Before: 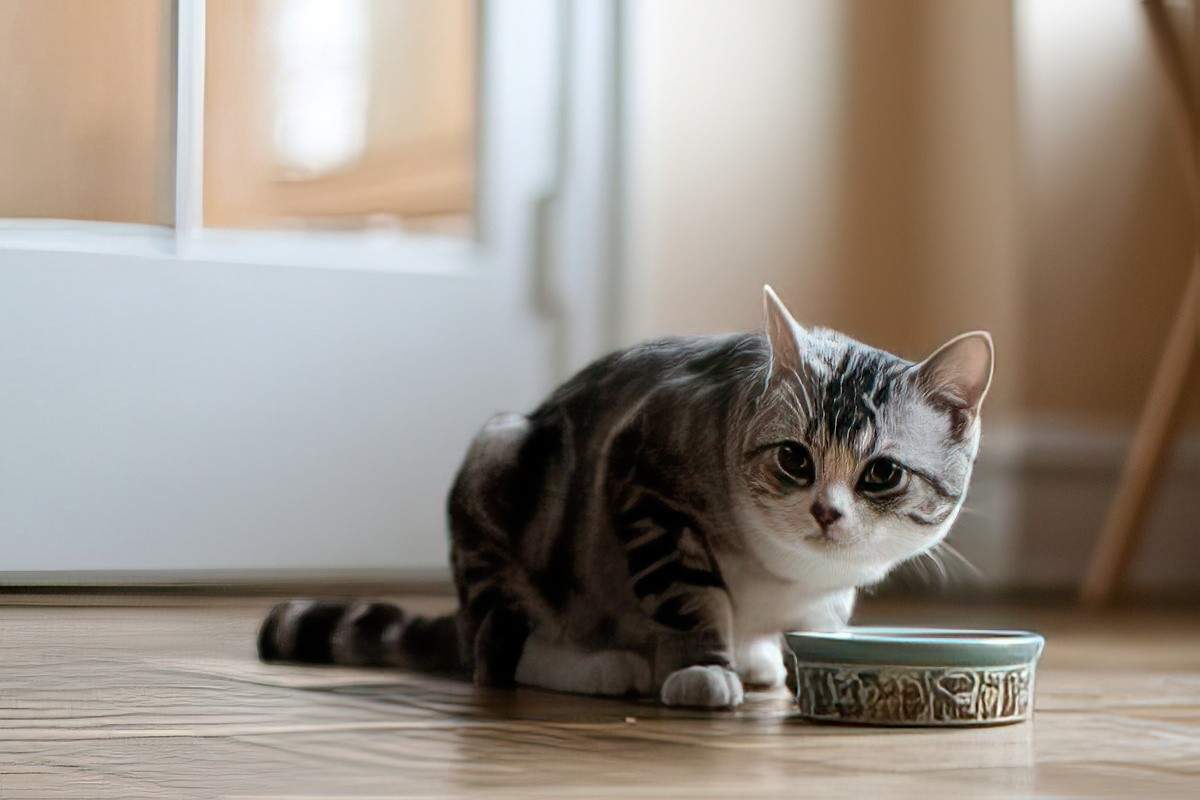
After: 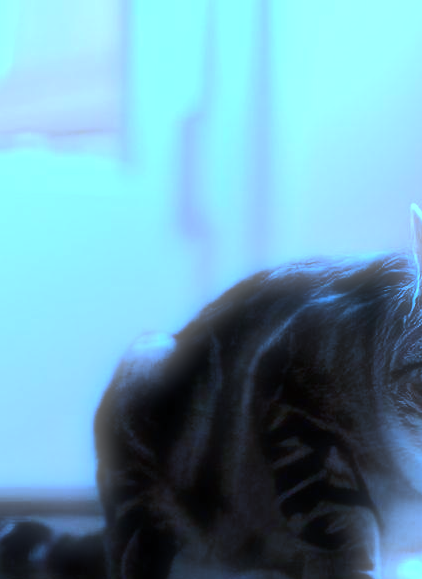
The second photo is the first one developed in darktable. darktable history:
crop and rotate: left 29.476%, top 10.214%, right 35.32%, bottom 17.333%
tone equalizer: -8 EV 0.001 EV, -7 EV -0.002 EV, -6 EV 0.002 EV, -5 EV -0.03 EV, -4 EV -0.116 EV, -3 EV -0.169 EV, -2 EV 0.24 EV, -1 EV 0.702 EV, +0 EV 0.493 EV
color correction: highlights a* -9.35, highlights b* -23.15
soften: size 60.24%, saturation 65.46%, brightness 0.506 EV, mix 25.7%
white balance: red 0.766, blue 1.537
contrast equalizer: octaves 7, y [[0.6 ×6], [0.55 ×6], [0 ×6], [0 ×6], [0 ×6]], mix 0.15
